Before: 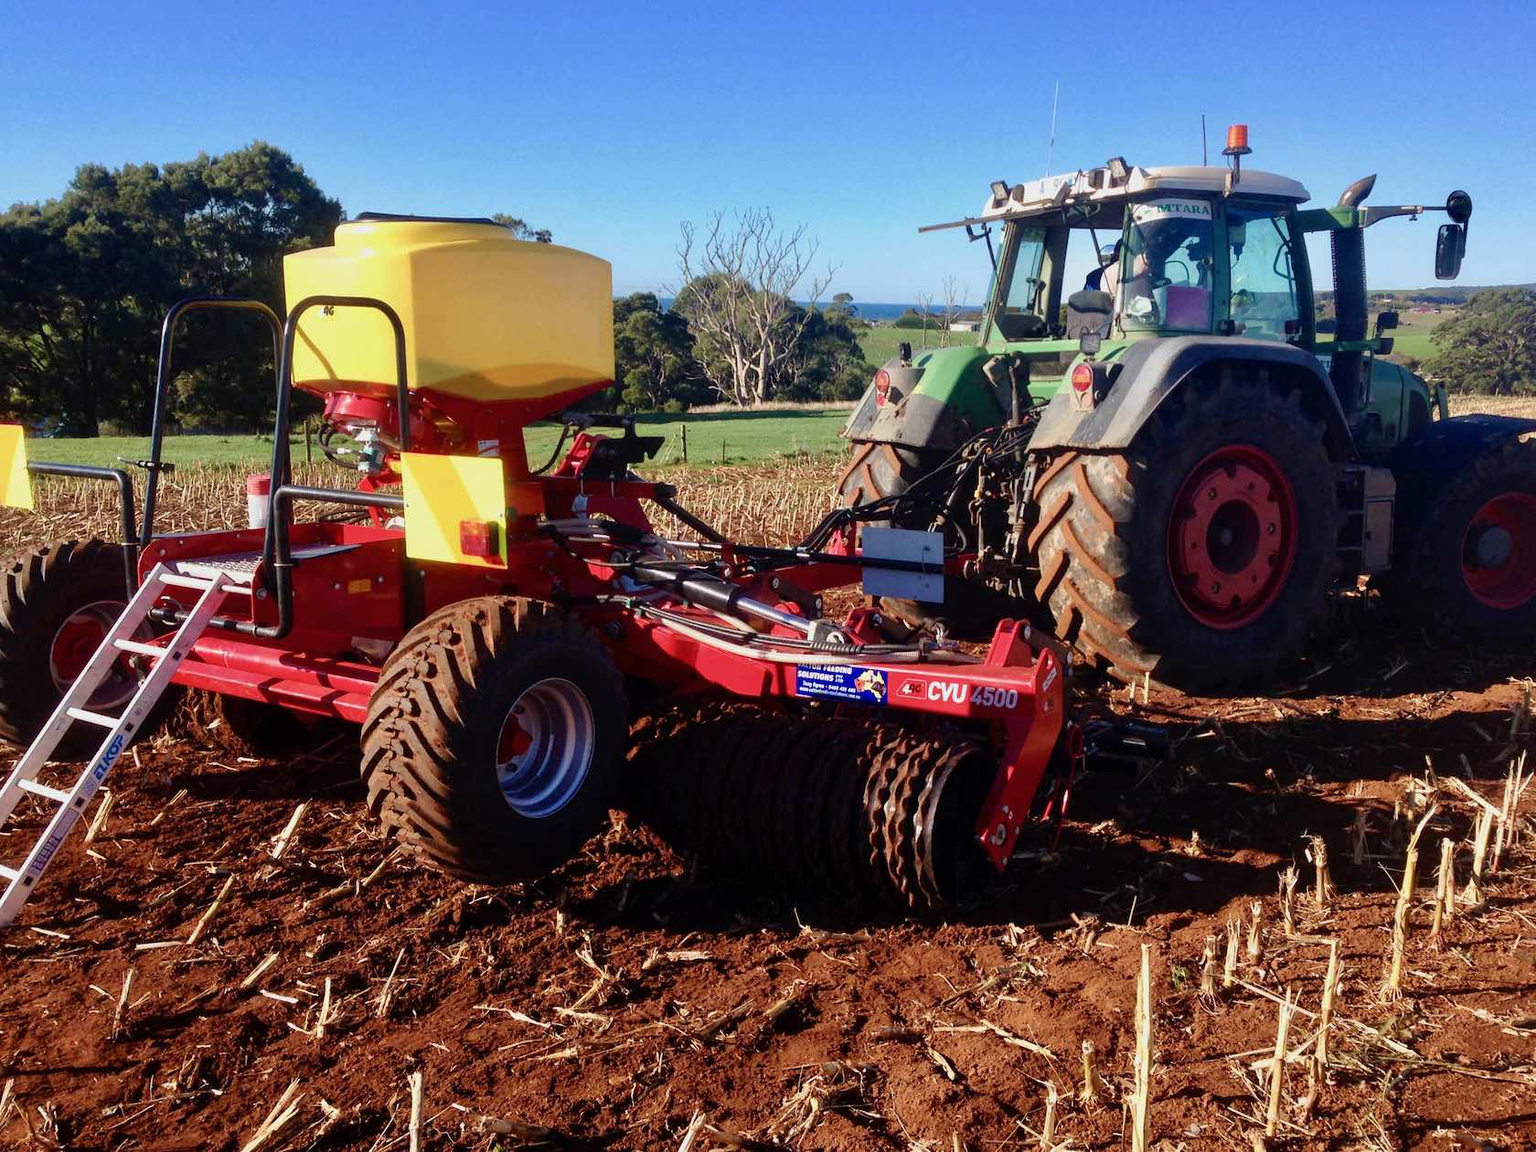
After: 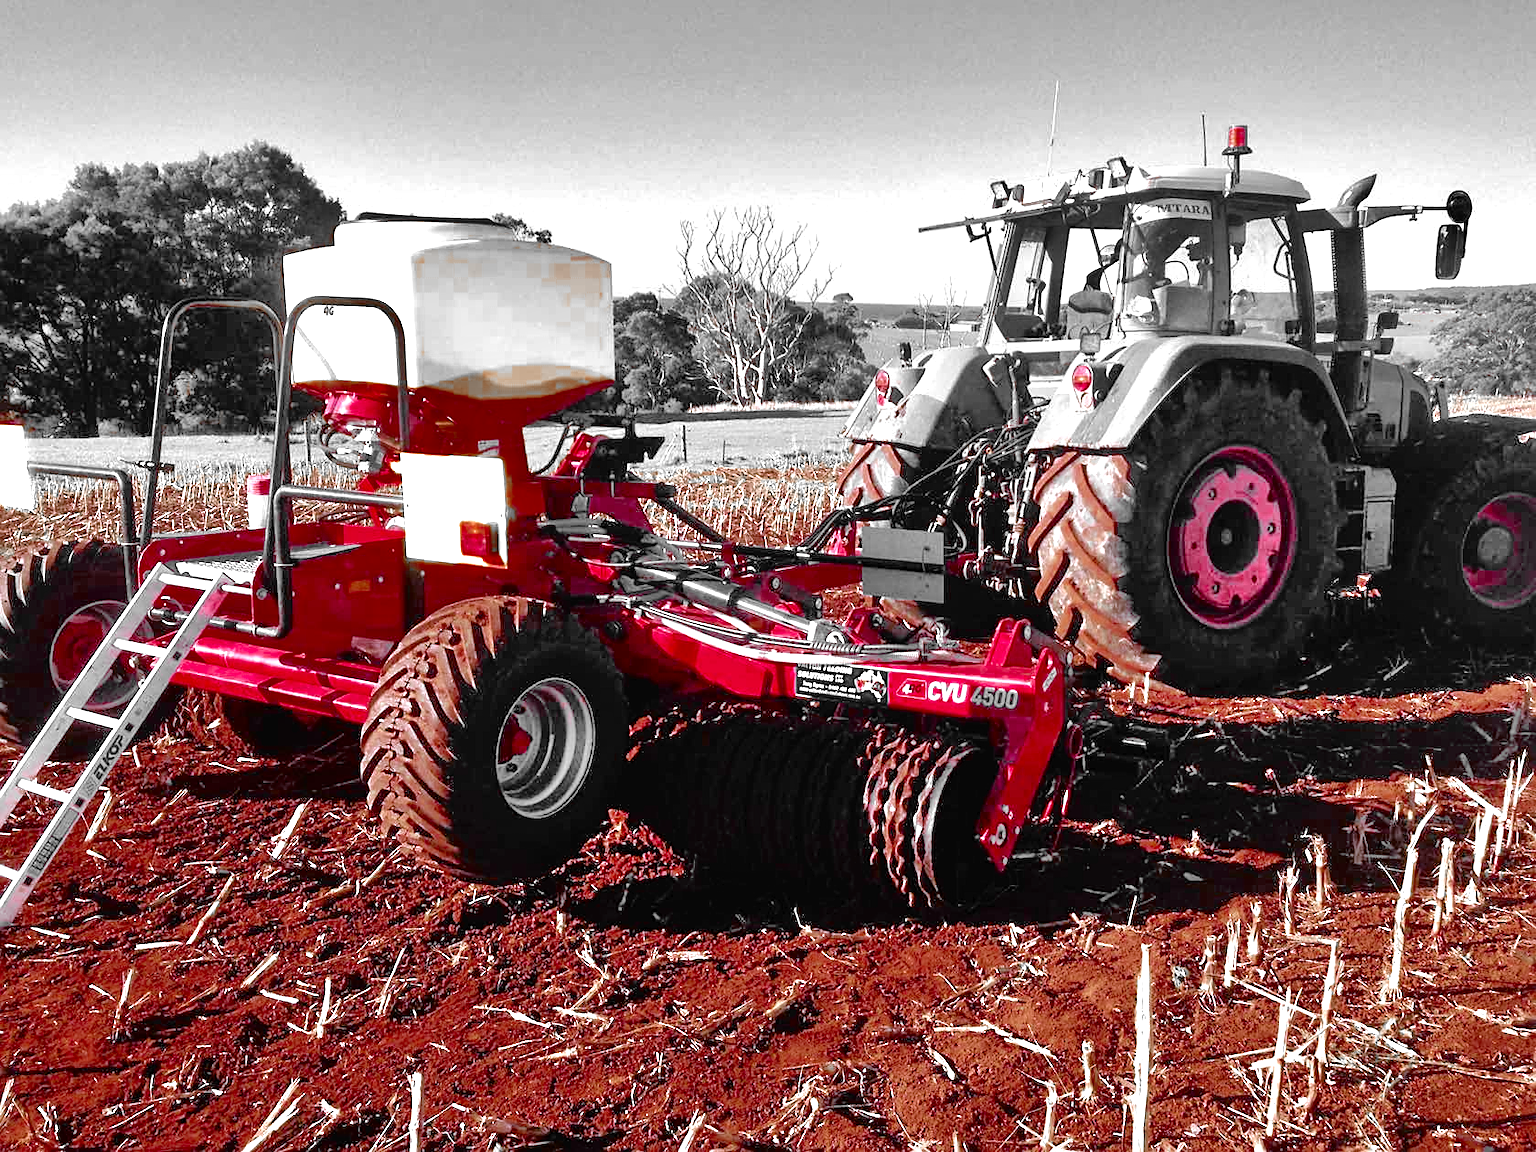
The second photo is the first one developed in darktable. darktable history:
color correction: highlights a* -1.93, highlights b* -18.45
exposure: black level correction 0, exposure 0.948 EV, compensate exposure bias true, compensate highlight preservation false
sharpen: on, module defaults
tone curve: curves: ch0 [(0, 0) (0.003, 0.016) (0.011, 0.015) (0.025, 0.017) (0.044, 0.026) (0.069, 0.034) (0.1, 0.043) (0.136, 0.068) (0.177, 0.119) (0.224, 0.175) (0.277, 0.251) (0.335, 0.328) (0.399, 0.415) (0.468, 0.499) (0.543, 0.58) (0.623, 0.659) (0.709, 0.731) (0.801, 0.807) (0.898, 0.895) (1, 1)], color space Lab, independent channels, preserve colors none
color zones: curves: ch0 [(0, 0.497) (0.096, 0.361) (0.221, 0.538) (0.429, 0.5) (0.571, 0.5) (0.714, 0.5) (0.857, 0.5) (1, 0.497)]; ch1 [(0, 0.5) (0.143, 0.5) (0.257, -0.002) (0.429, 0.04) (0.571, -0.001) (0.714, -0.015) (0.857, 0.024) (1, 0.5)], mix 101.53%
shadows and highlights: soften with gaussian
tone equalizer: -7 EV 0.146 EV, -6 EV 0.58 EV, -5 EV 1.11 EV, -4 EV 1.31 EV, -3 EV 1.18 EV, -2 EV 0.6 EV, -1 EV 0.158 EV
